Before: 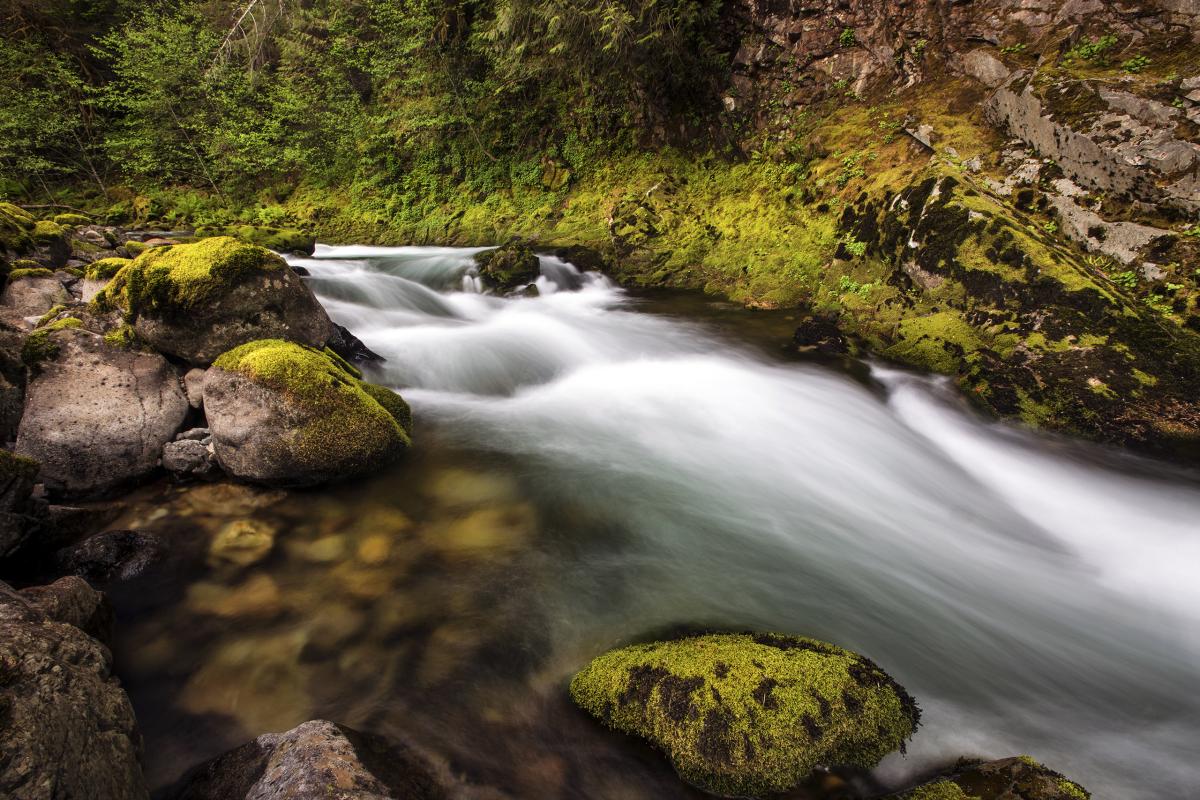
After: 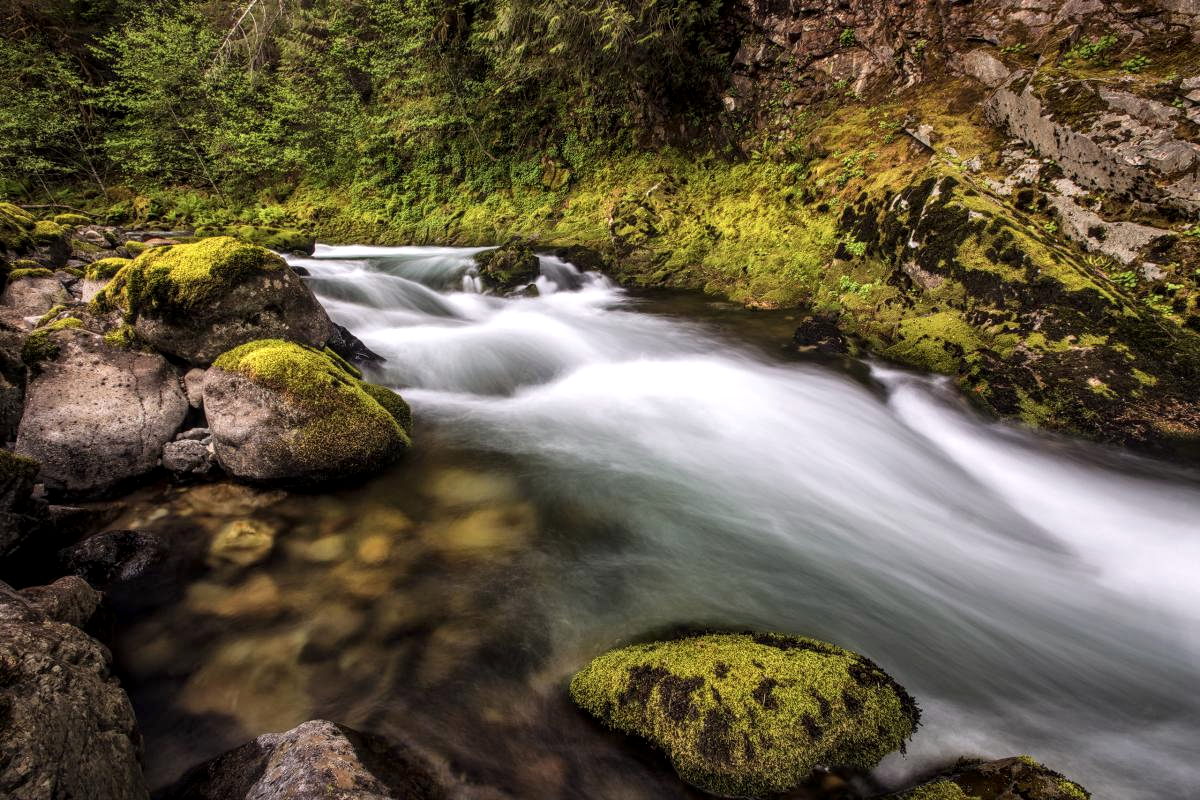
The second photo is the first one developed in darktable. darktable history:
tone equalizer: on, module defaults
white balance: red 1.009, blue 1.027
local contrast: detail 130%
